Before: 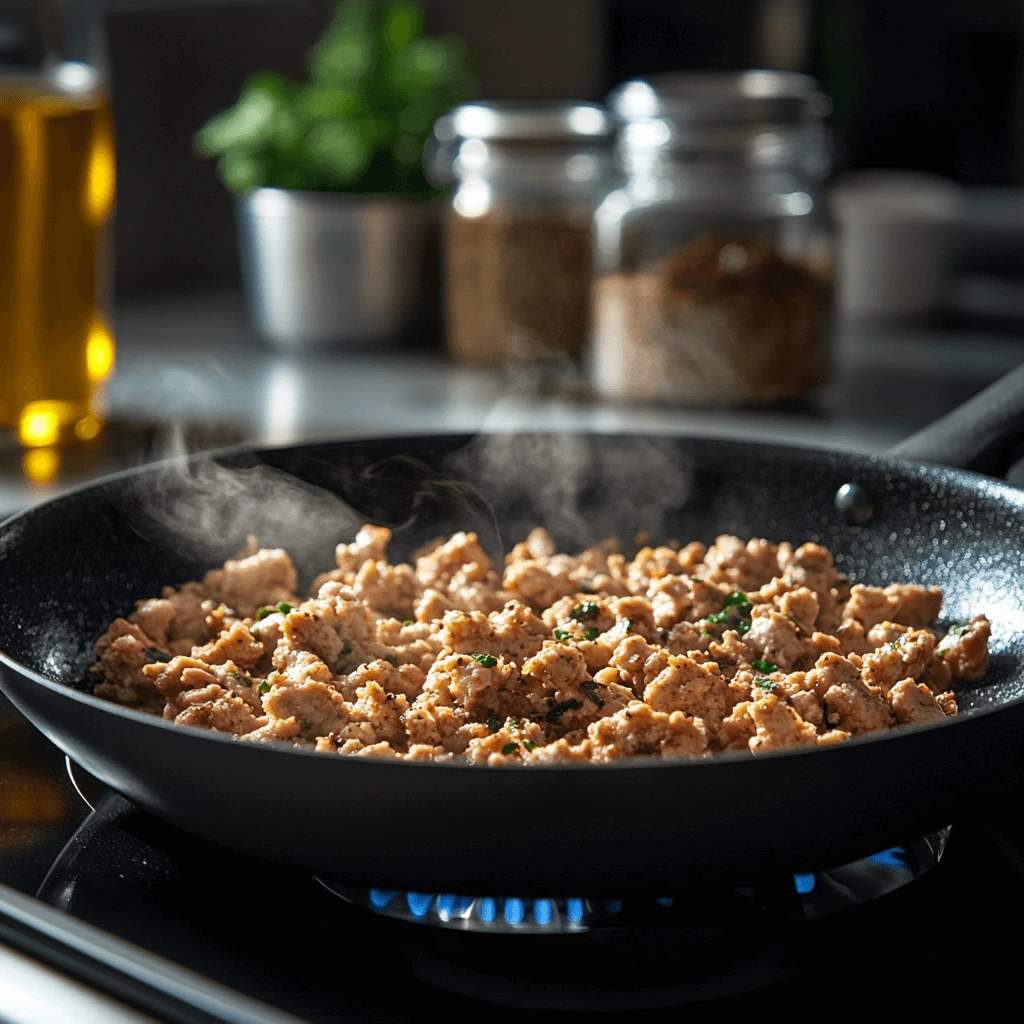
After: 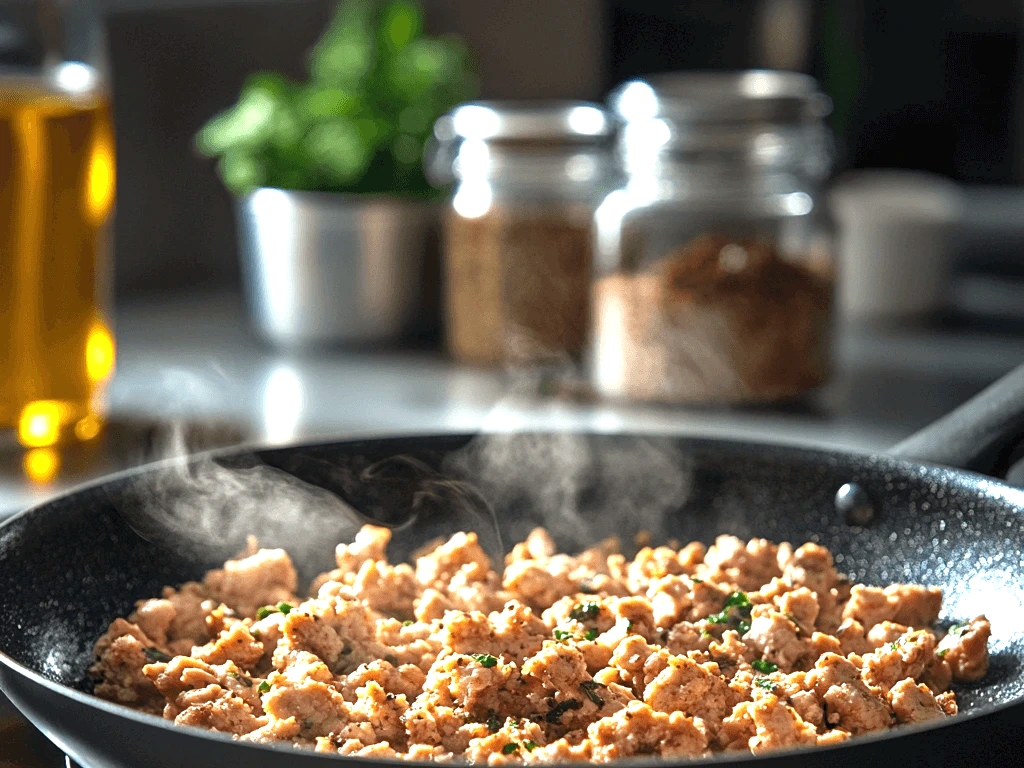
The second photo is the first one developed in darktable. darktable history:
exposure: black level correction 0, exposure 1 EV, compensate exposure bias true, compensate highlight preservation false
crop: bottom 24.984%
